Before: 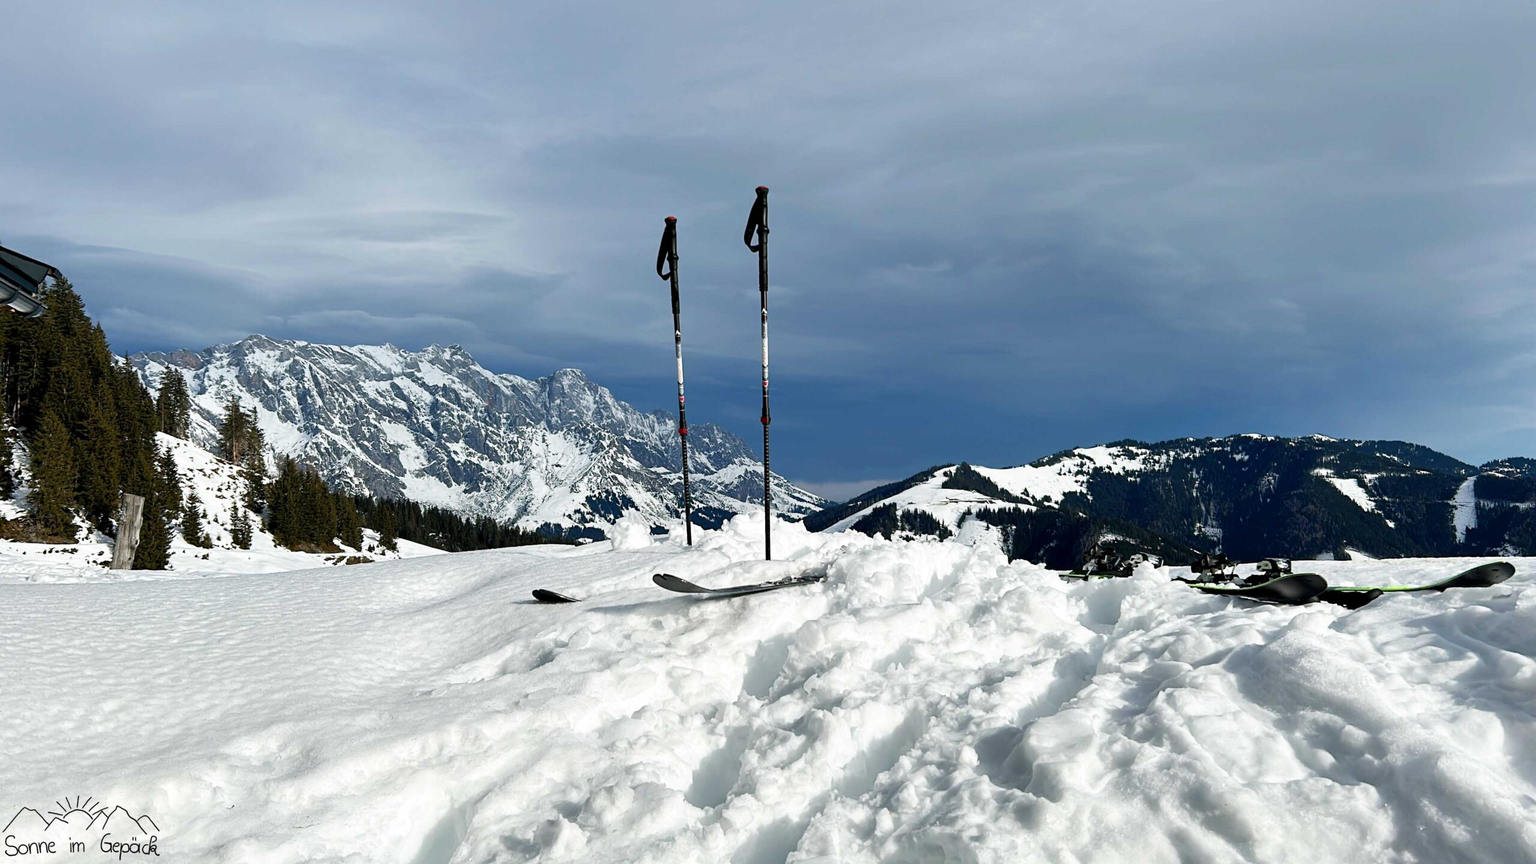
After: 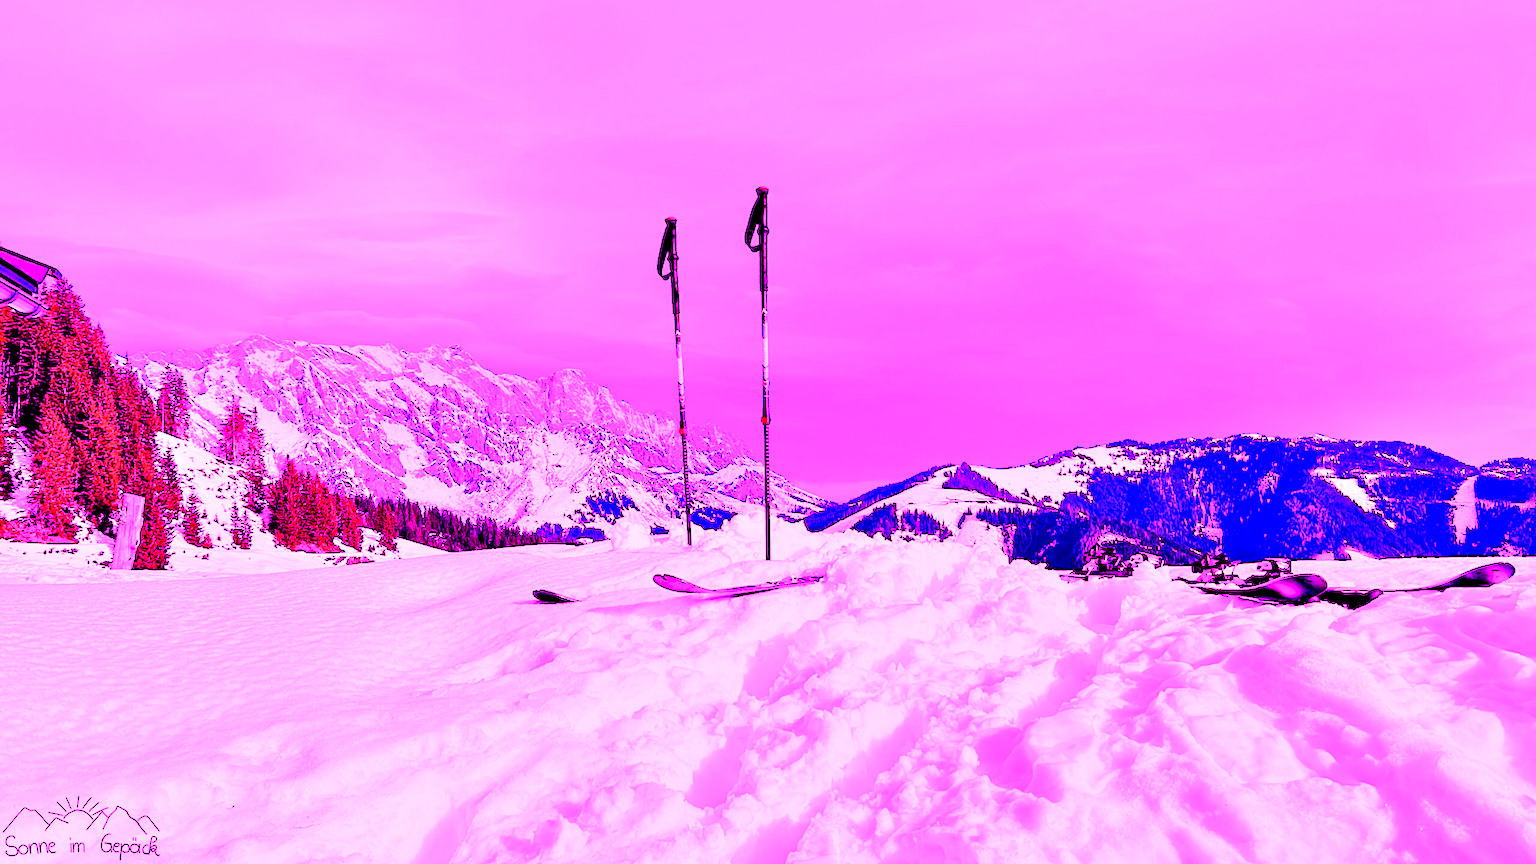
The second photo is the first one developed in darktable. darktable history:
local contrast: mode bilateral grid, contrast 25, coarseness 47, detail 151%, midtone range 0.2
exposure: black level correction 0.011, exposure -0.478 EV, compensate highlight preservation false
white balance: red 8, blue 8
